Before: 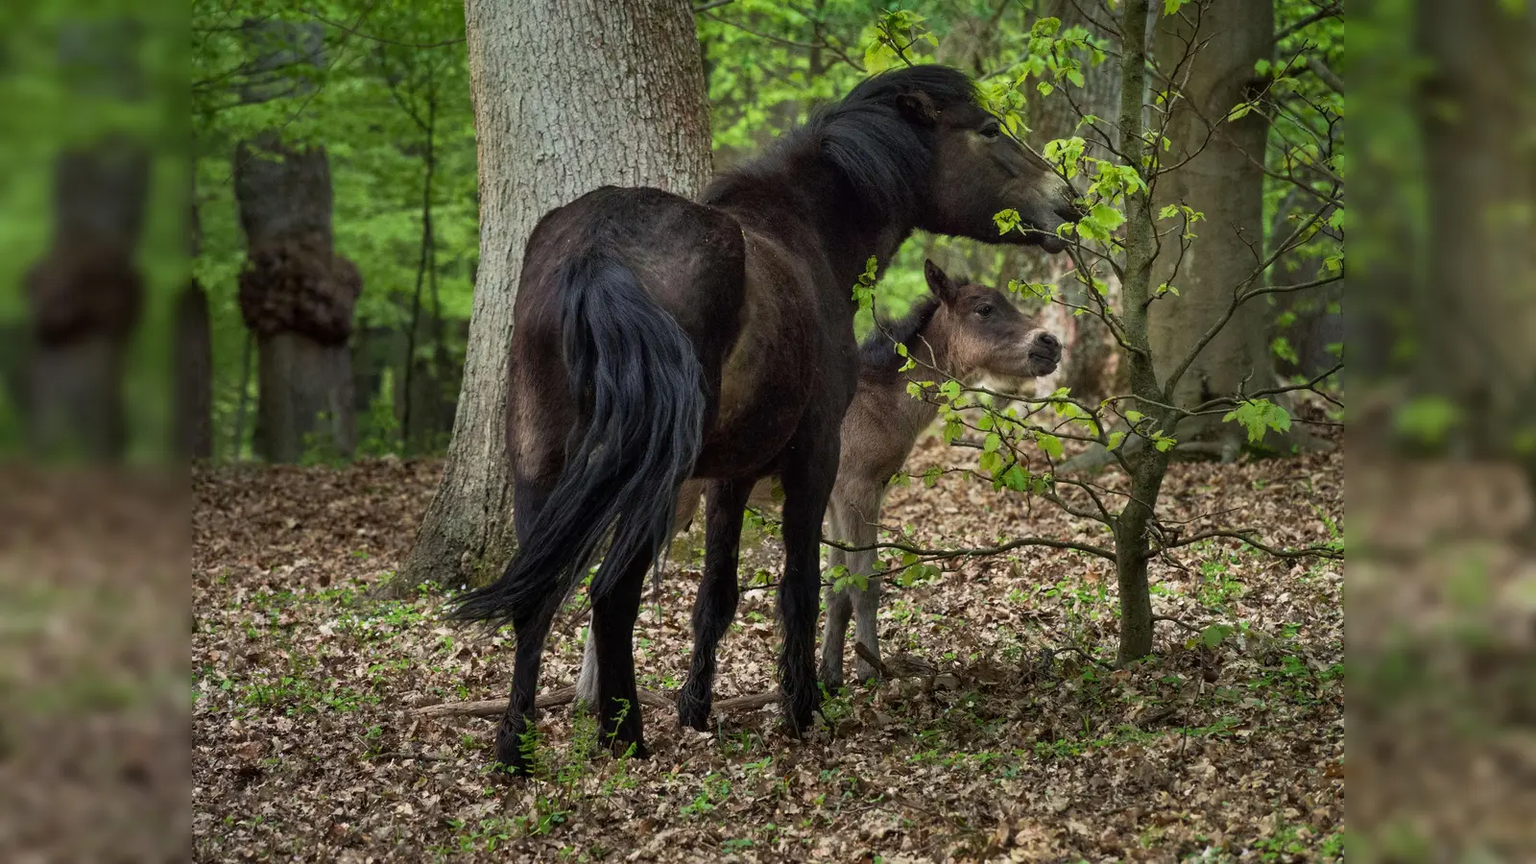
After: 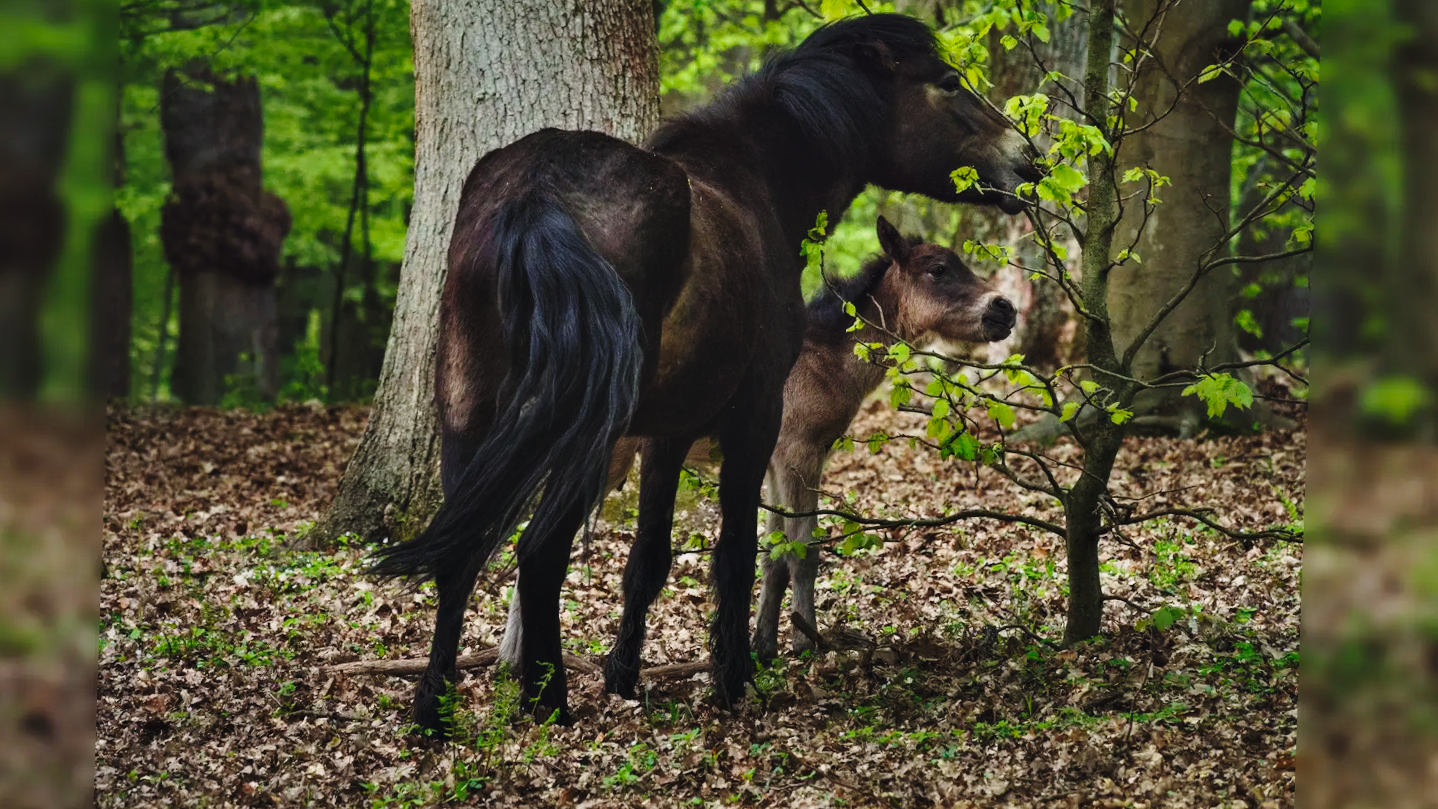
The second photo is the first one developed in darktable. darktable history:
color balance rgb: global vibrance 20%
contrast equalizer: octaves 7, y [[0.528, 0.548, 0.563, 0.562, 0.546, 0.526], [0.55 ×6], [0 ×6], [0 ×6], [0 ×6]]
crop and rotate: angle -1.96°, left 3.097%, top 4.154%, right 1.586%, bottom 0.529%
base curve: curves: ch0 [(0, 0) (0.028, 0.03) (0.121, 0.232) (0.46, 0.748) (0.859, 0.968) (1, 1)], preserve colors none
exposure: black level correction -0.016, exposure -1.018 EV, compensate highlight preservation false
